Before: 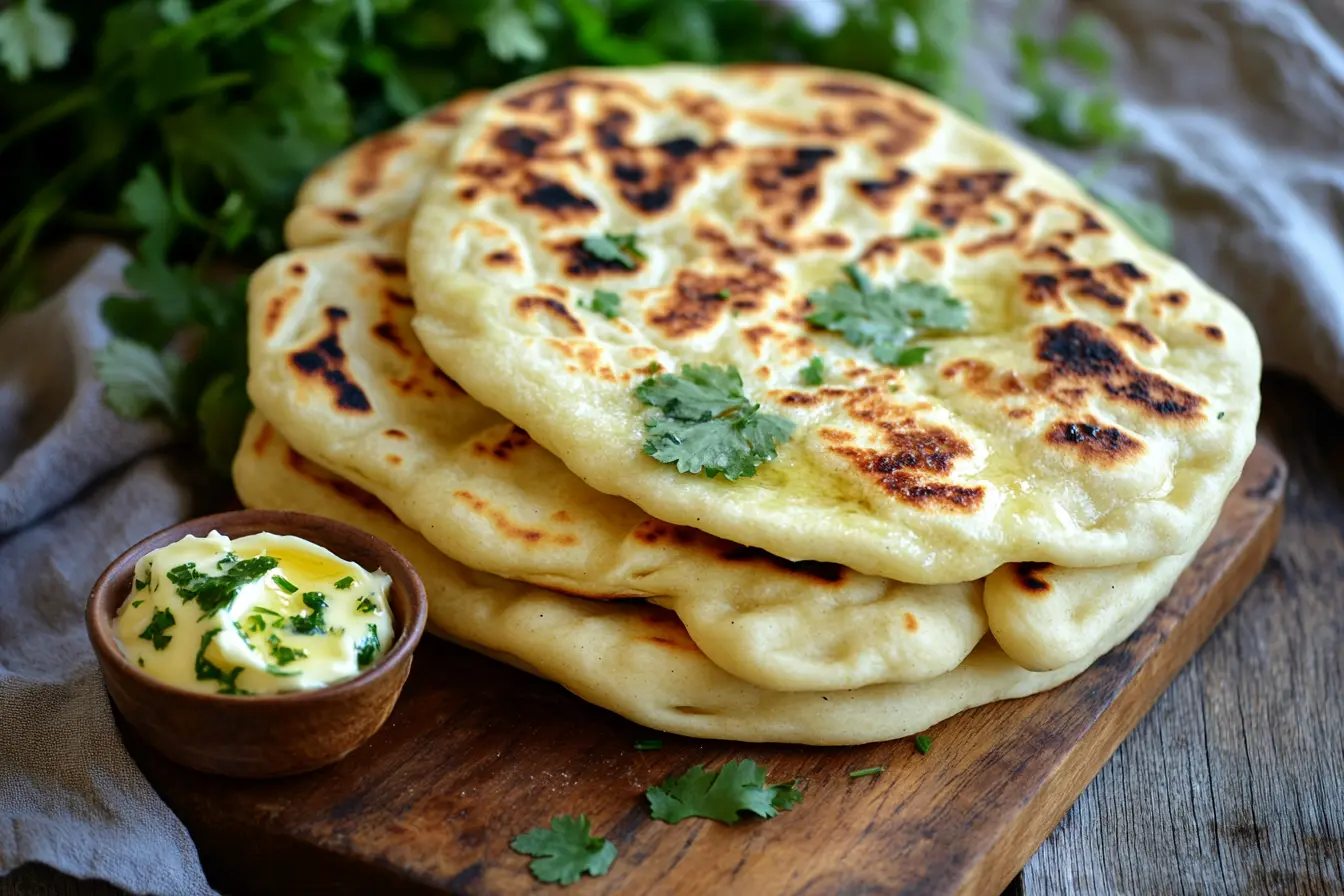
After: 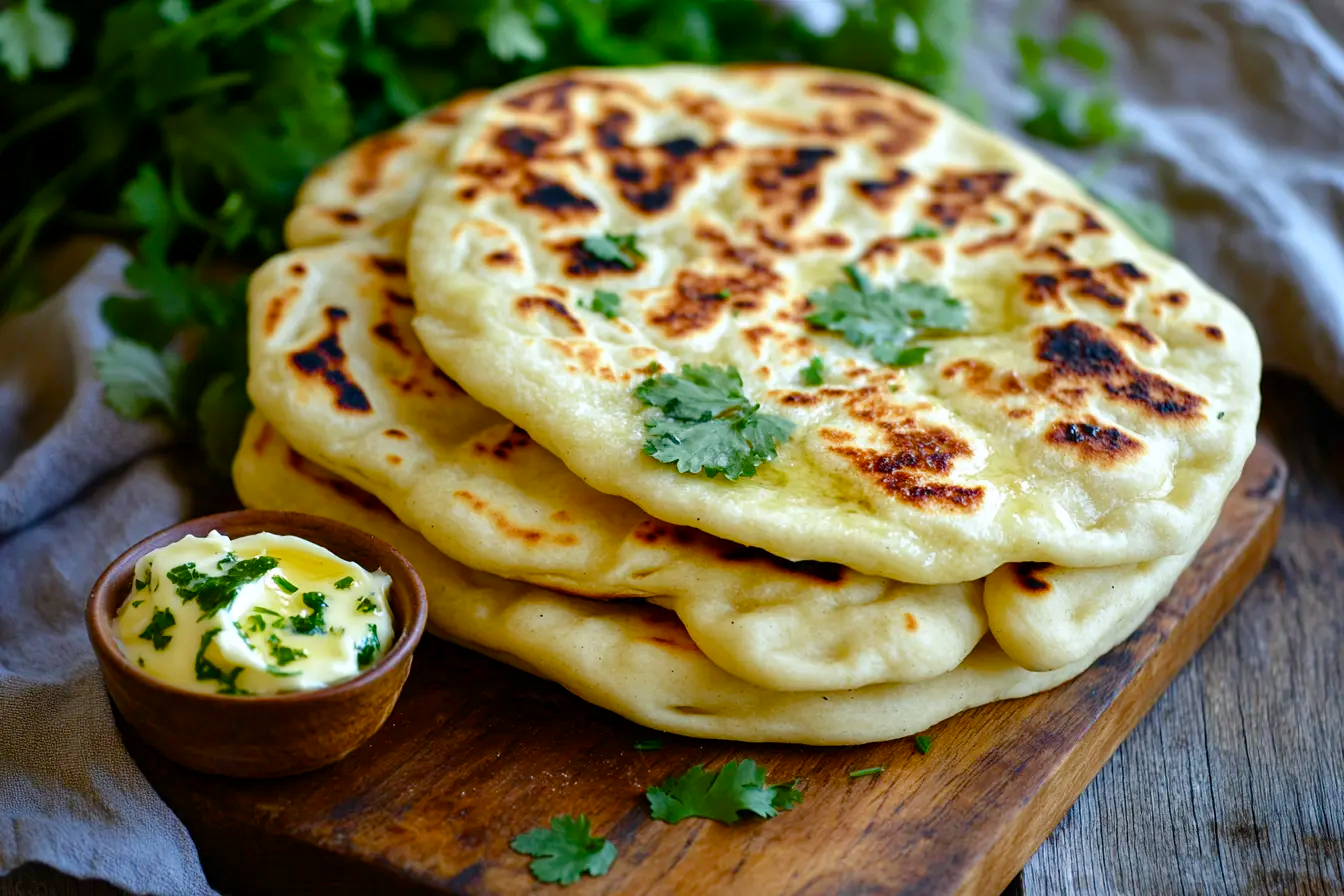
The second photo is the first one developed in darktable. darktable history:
white balance: red 0.988, blue 1.017
color balance rgb: perceptual saturation grading › global saturation 20%, perceptual saturation grading › highlights -25%, perceptual saturation grading › shadows 50%
